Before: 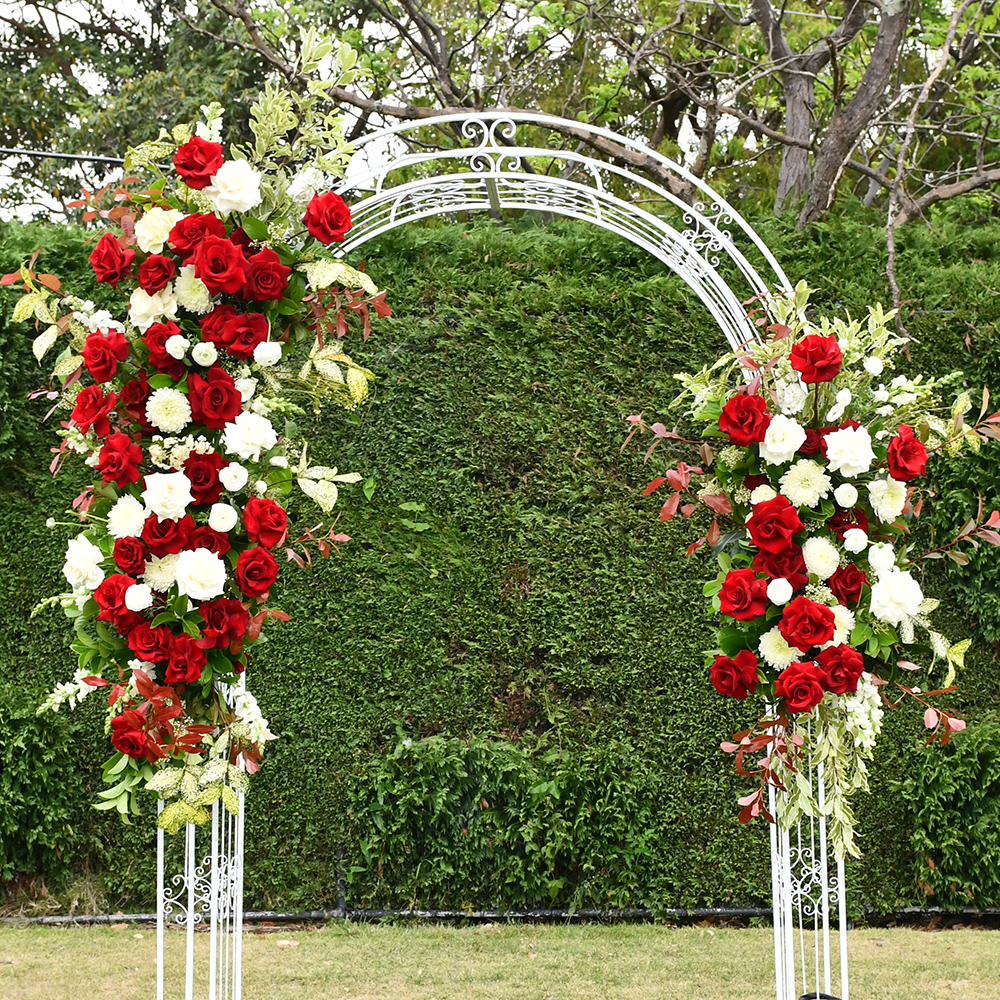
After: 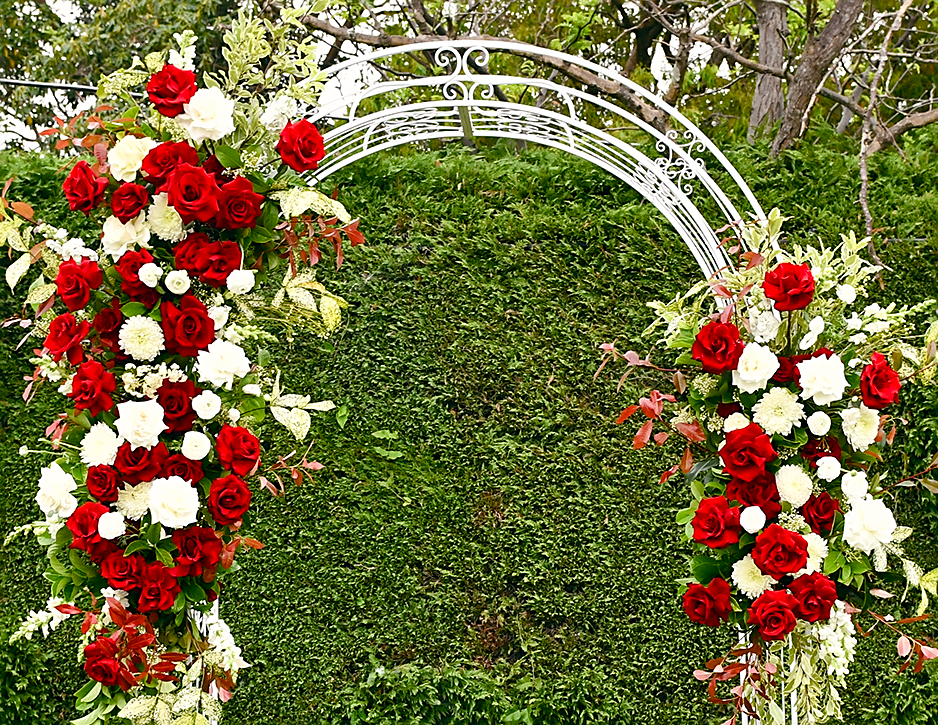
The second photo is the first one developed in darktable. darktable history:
color balance: lift [1, 0.998, 1.001, 1.002], gamma [1, 1.02, 1, 0.98], gain [1, 1.02, 1.003, 0.98]
sharpen: on, module defaults
color balance rgb: perceptual saturation grading › global saturation 20%, perceptual saturation grading › highlights -25%, perceptual saturation grading › shadows 50%
crop: left 2.737%, top 7.287%, right 3.421%, bottom 20.179%
